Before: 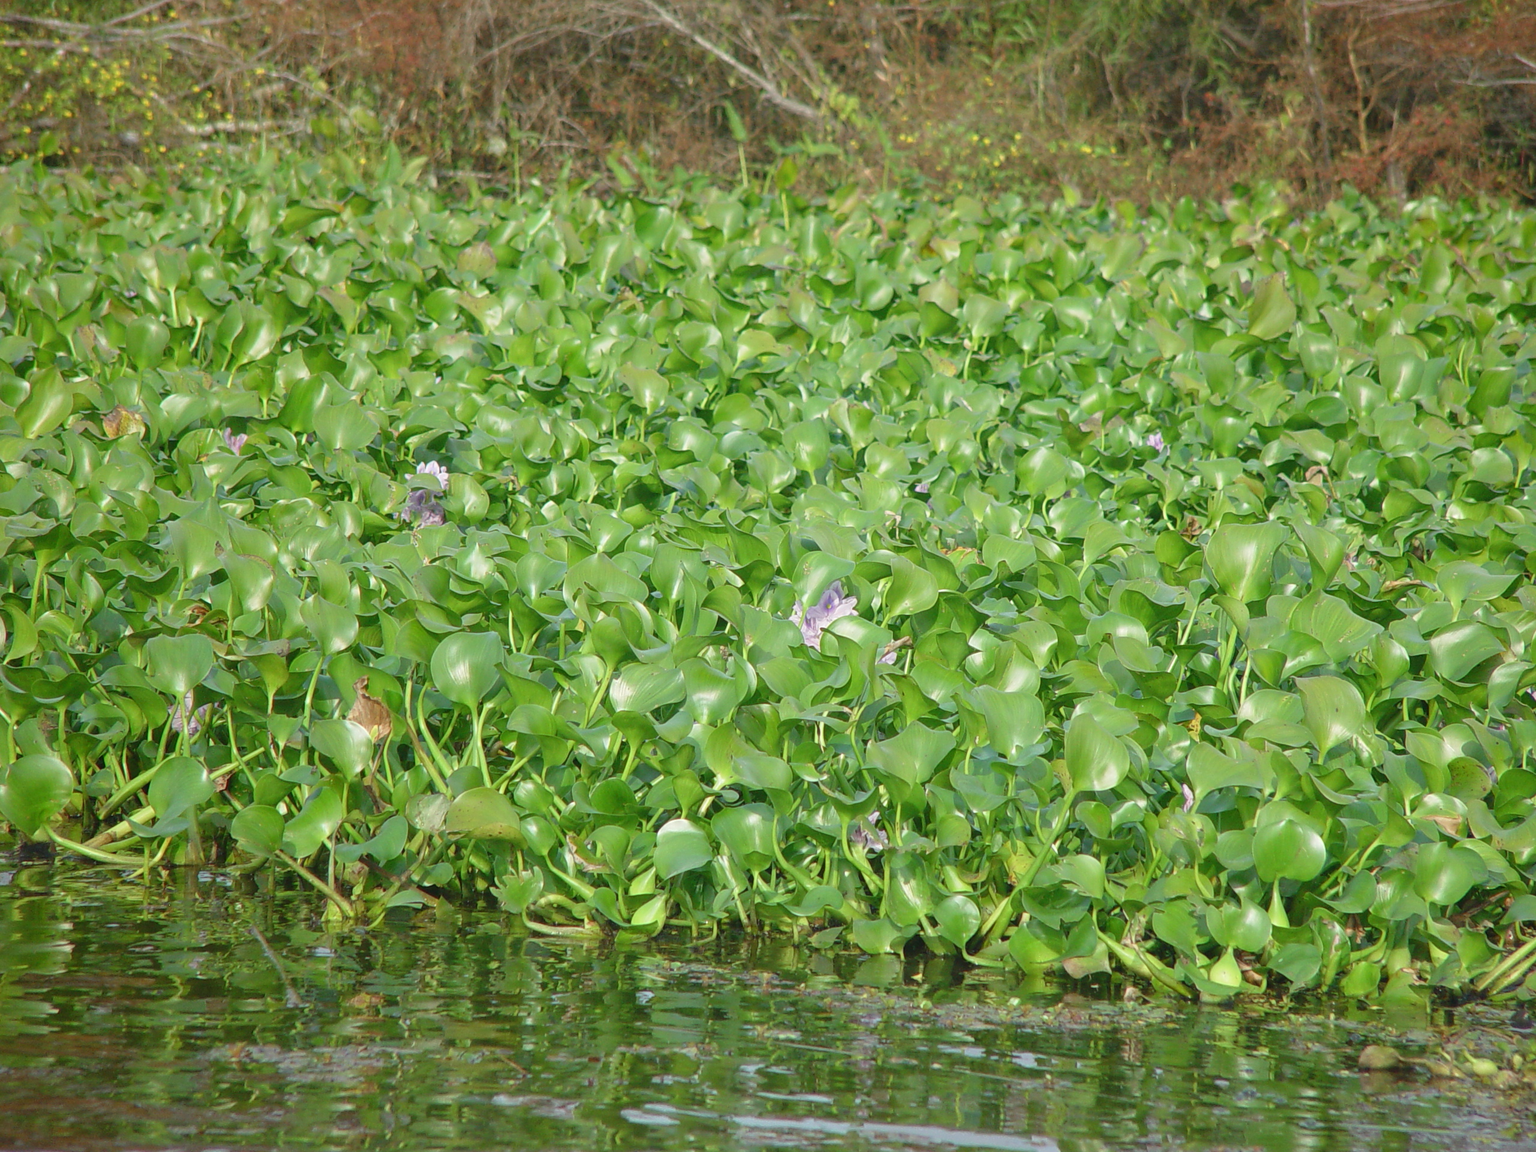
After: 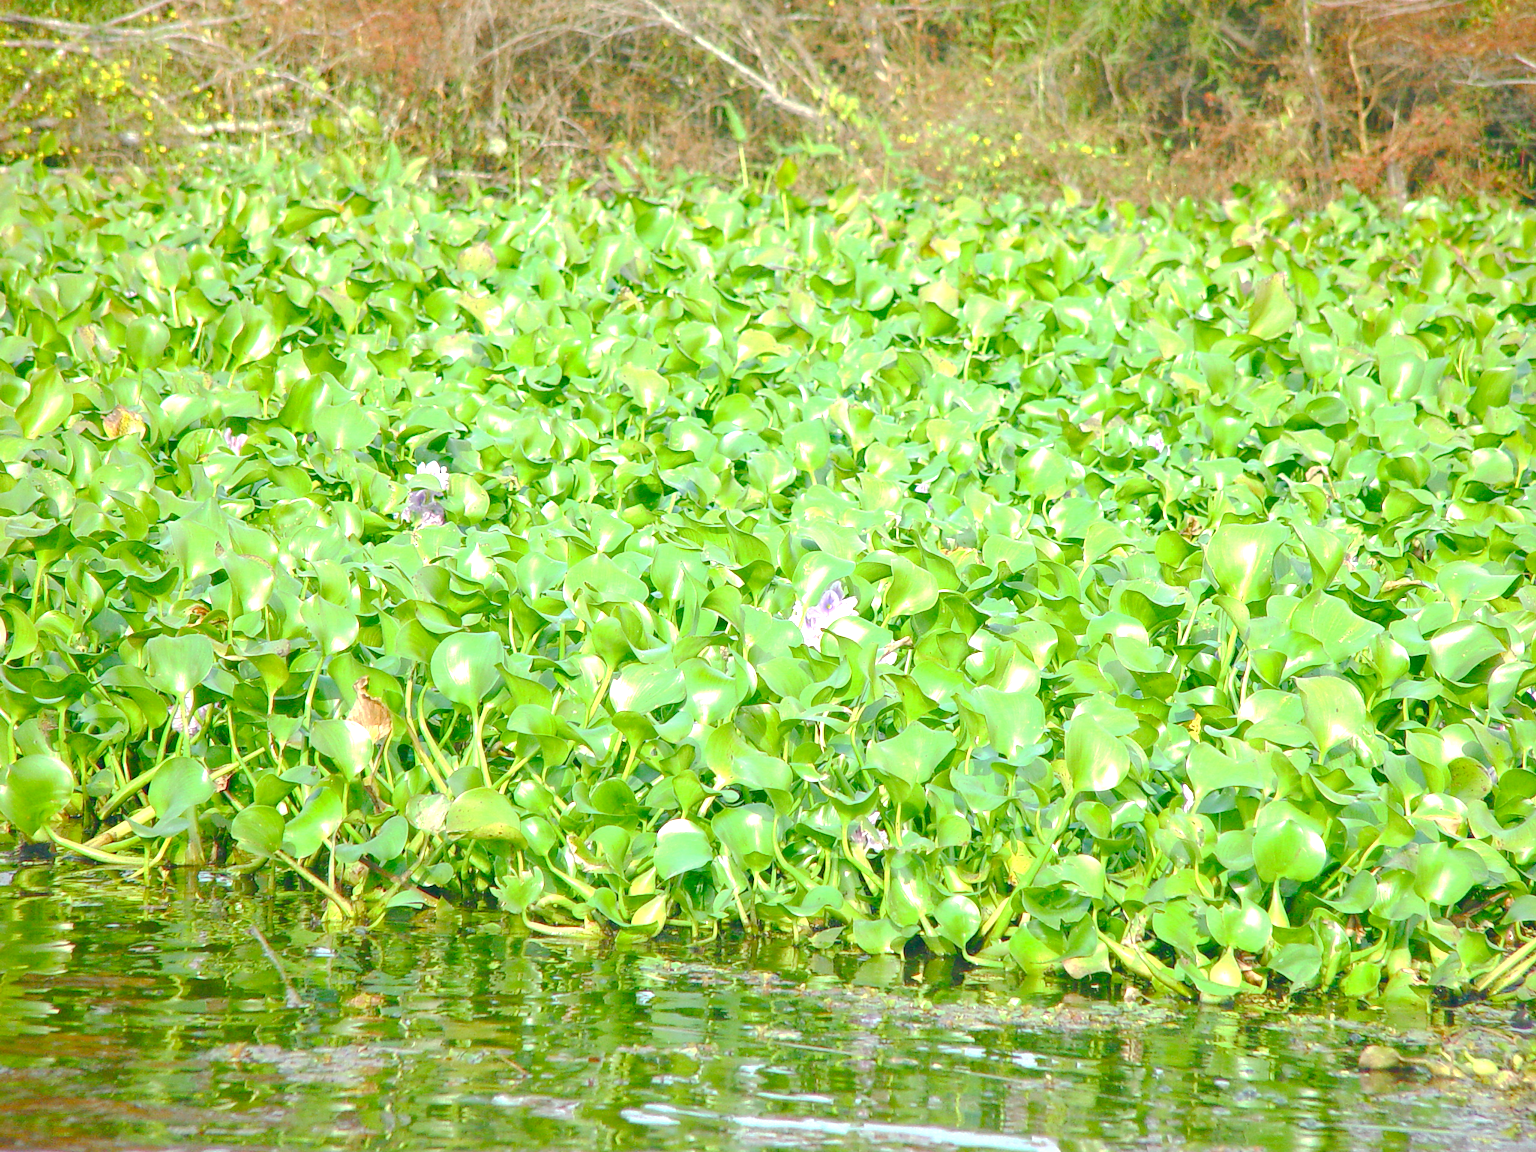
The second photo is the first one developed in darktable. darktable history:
color balance rgb: shadows lift › chroma 2.054%, shadows lift › hue 138.16°, global offset › chroma 0.102%, global offset › hue 249.65°, perceptual saturation grading › global saturation 34.556%, perceptual saturation grading › highlights -24.897%, perceptual saturation grading › shadows 49.992%
base curve: curves: ch0 [(0, 0) (0.235, 0.266) (0.503, 0.496) (0.786, 0.72) (1, 1)], preserve colors none
exposure: black level correction 0, exposure 1.289 EV, compensate highlight preservation false
